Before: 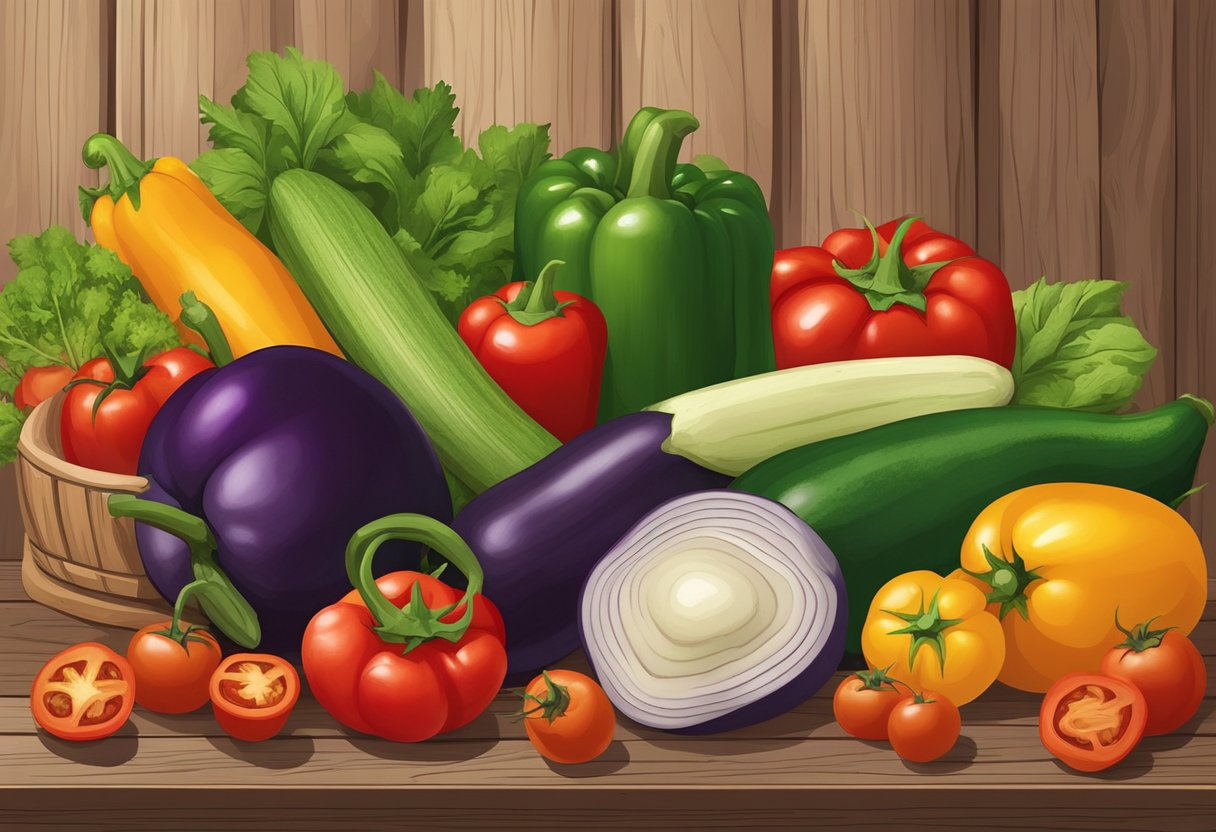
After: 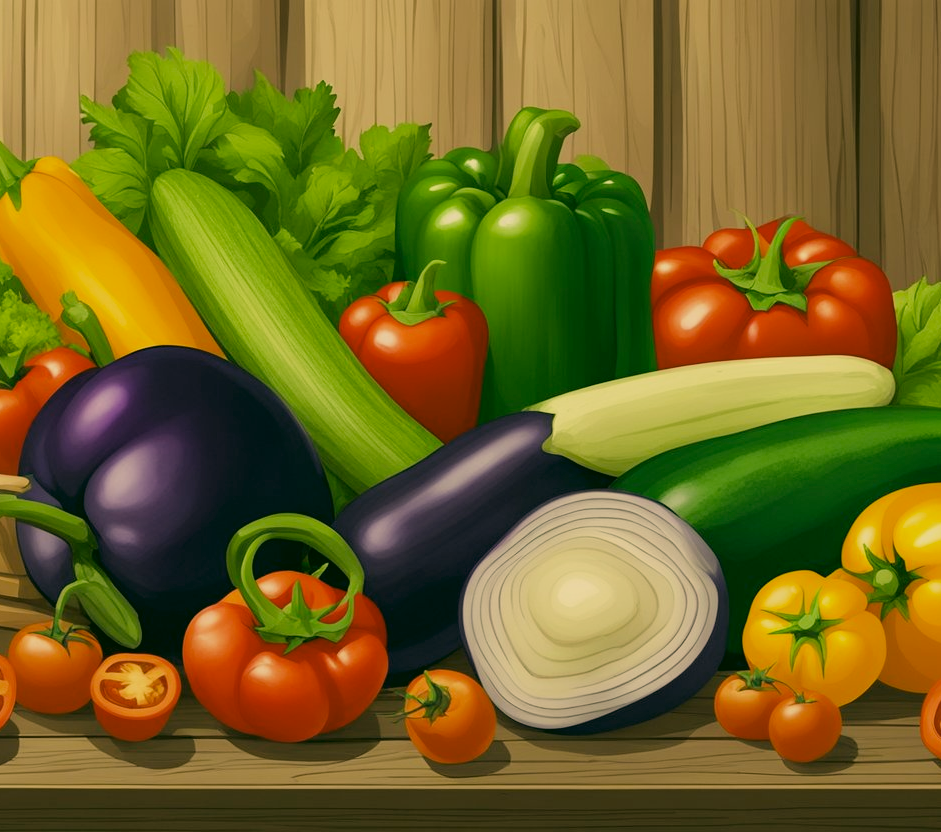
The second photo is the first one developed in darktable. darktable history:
crop: left 9.848%, right 12.69%
filmic rgb: black relative exposure -7.96 EV, white relative exposure 3.89 EV, hardness 4.26
color correction: highlights a* 4.68, highlights b* 25.04, shadows a* -16.23, shadows b* 3.72
